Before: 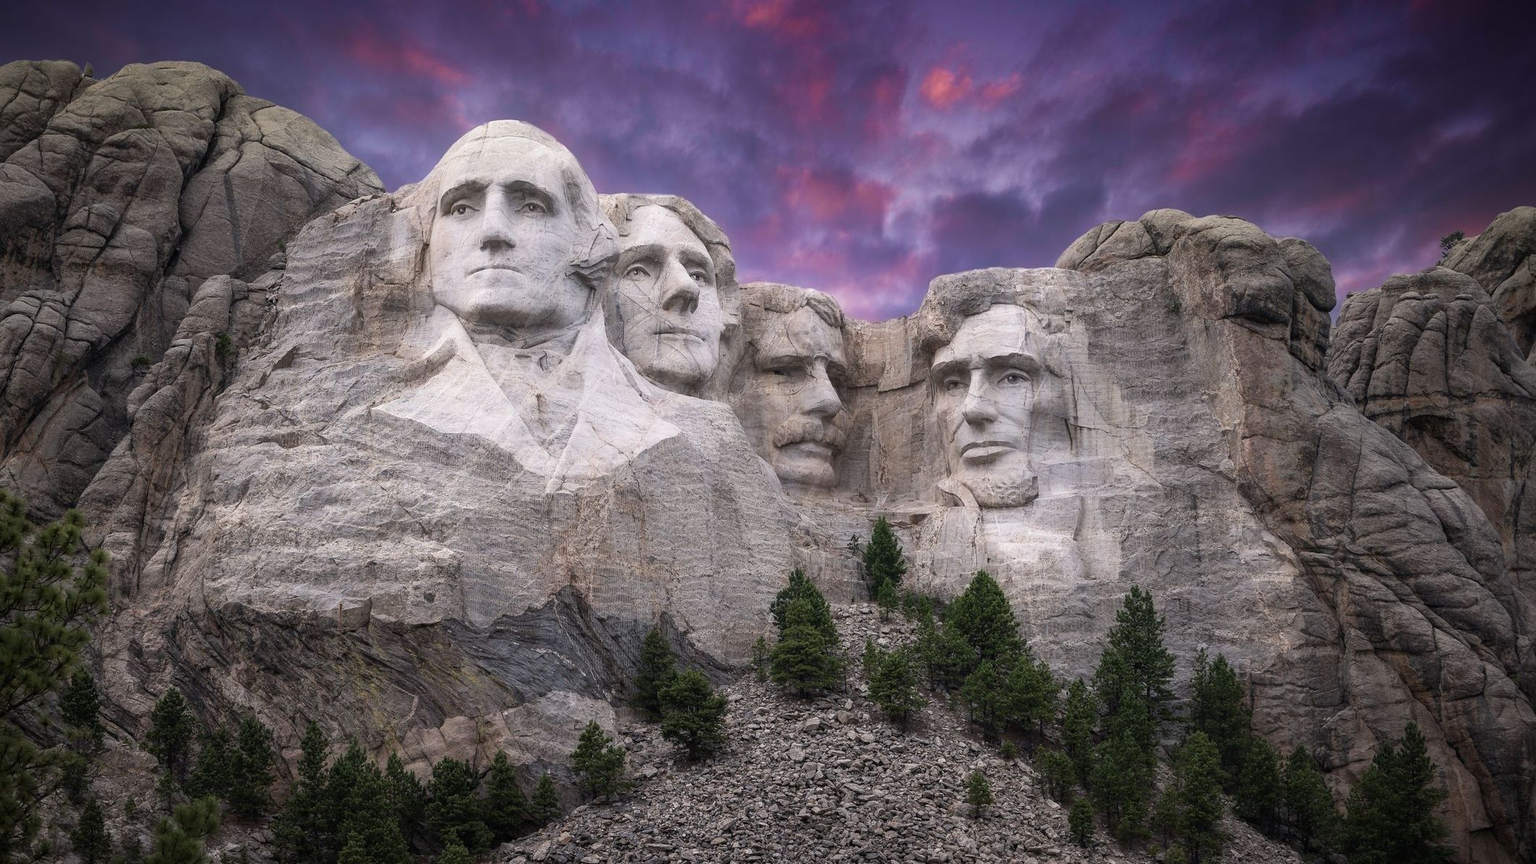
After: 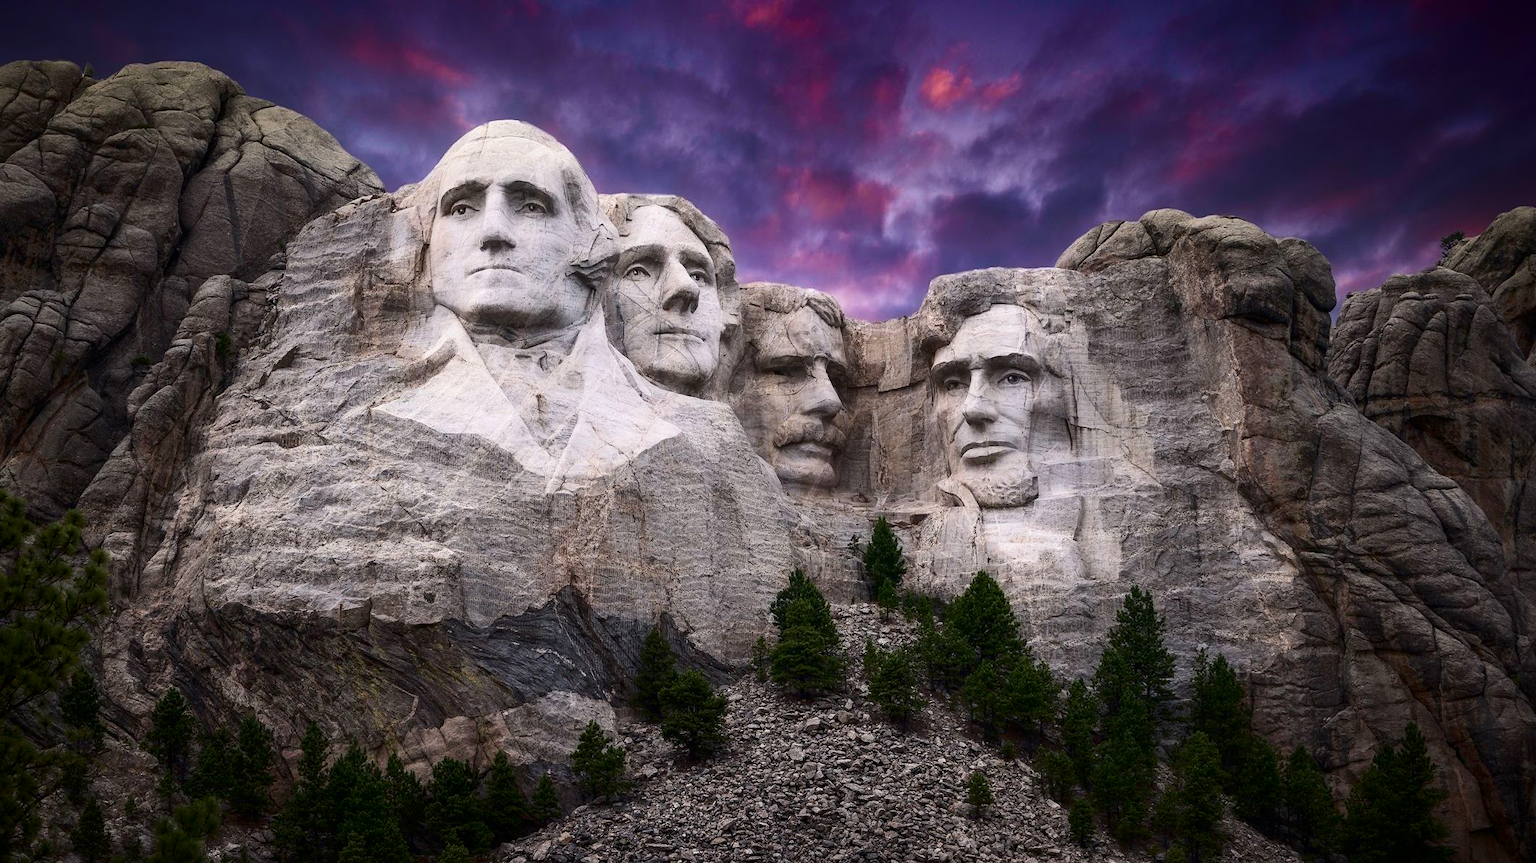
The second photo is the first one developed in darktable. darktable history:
contrast brightness saturation: contrast 0.21, brightness -0.105, saturation 0.213
